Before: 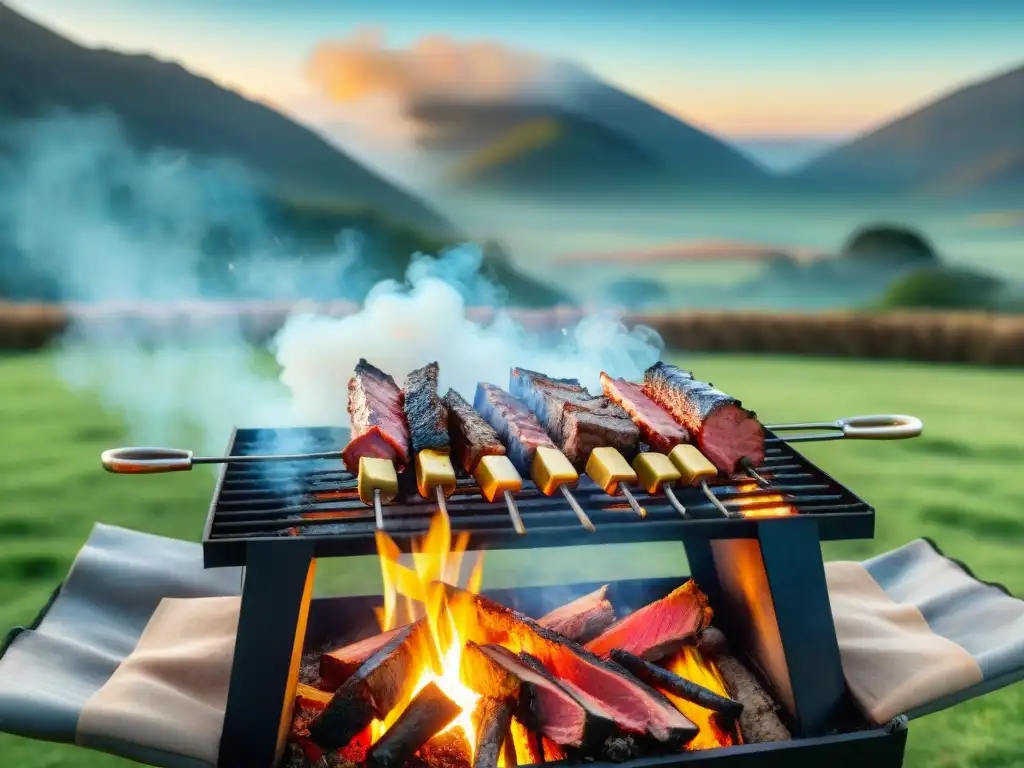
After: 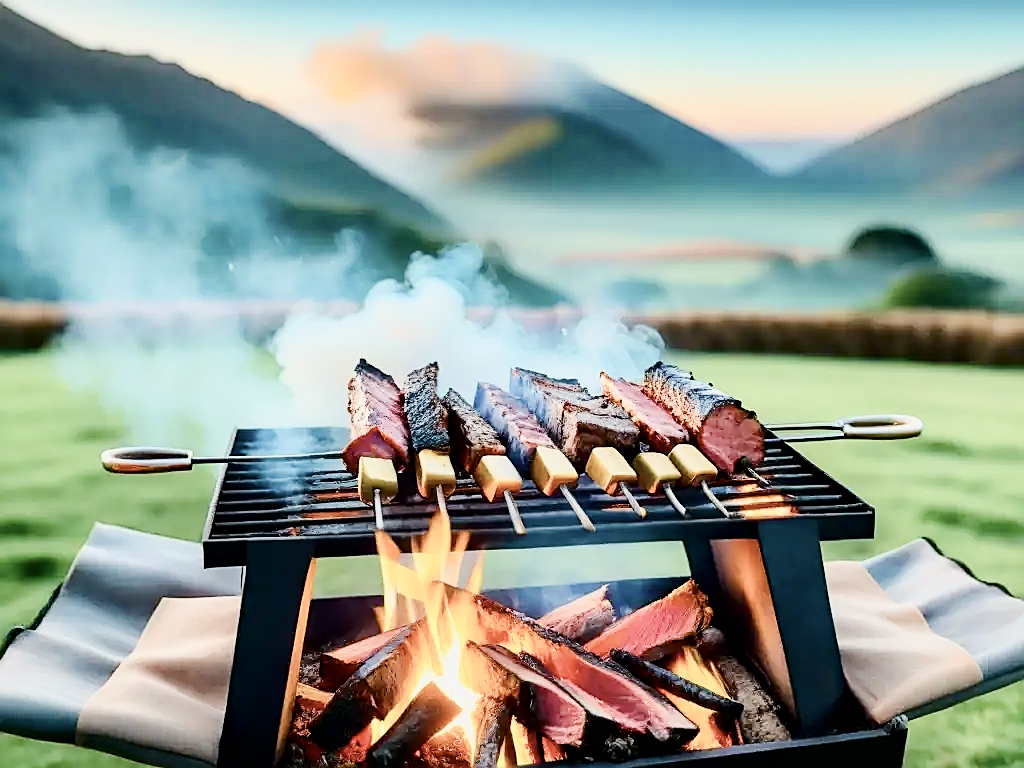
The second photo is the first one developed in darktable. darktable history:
haze removal: compatibility mode true, adaptive false
color balance rgb: shadows lift › luminance -9.177%, perceptual saturation grading › global saturation 20%, perceptual saturation grading › highlights -49.723%, perceptual saturation grading › shadows 25.108%, perceptual brilliance grading › mid-tones 9.681%, perceptual brilliance grading › shadows 14.633%, global vibrance 18.356%
sharpen: radius 1.422, amount 1.261, threshold 0.667
filmic rgb: black relative exposure -7.65 EV, white relative exposure 4.56 EV, hardness 3.61, color science v6 (2022)
exposure: black level correction 0, exposure 0.694 EV, compensate exposure bias true, compensate highlight preservation false
contrast brightness saturation: contrast 0.252, saturation -0.314
